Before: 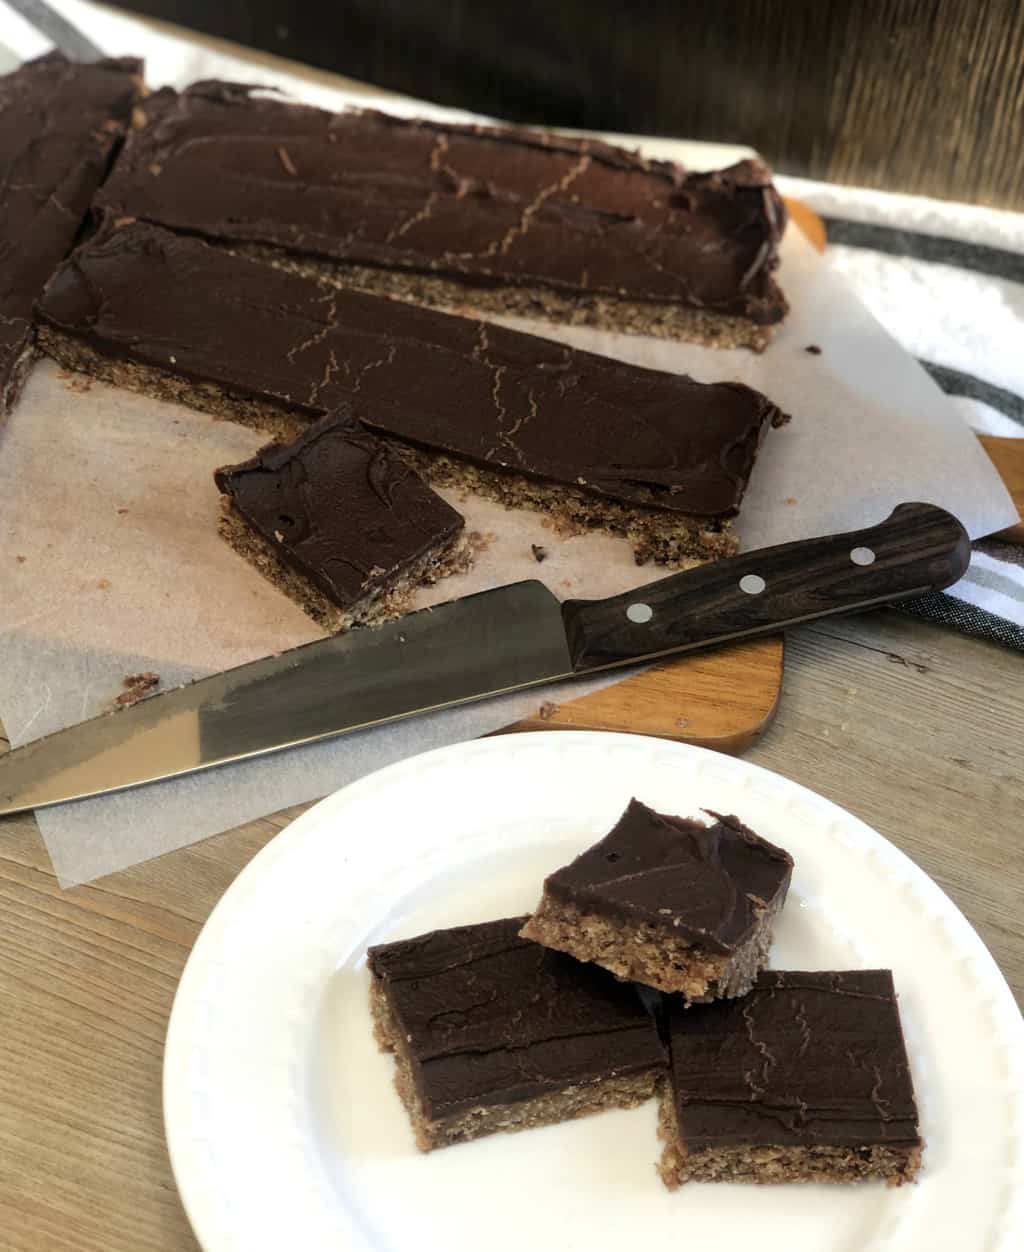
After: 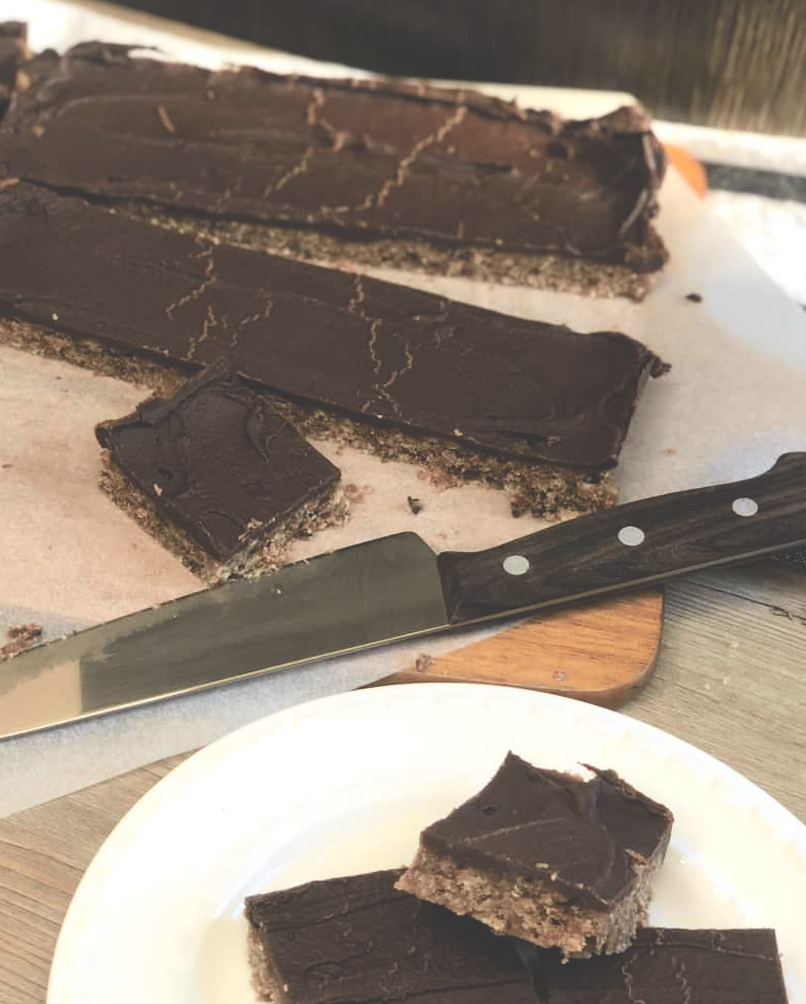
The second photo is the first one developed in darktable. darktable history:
crop and rotate: left 10.77%, top 5.1%, right 10.41%, bottom 16.76%
rotate and perspective: lens shift (horizontal) -0.055, automatic cropping off
tone curve: curves: ch0 [(0, 0) (0.739, 0.837) (1, 1)]; ch1 [(0, 0) (0.226, 0.261) (0.383, 0.397) (0.462, 0.473) (0.498, 0.502) (0.521, 0.52) (0.578, 0.57) (1, 1)]; ch2 [(0, 0) (0.438, 0.456) (0.5, 0.5) (0.547, 0.557) (0.597, 0.58) (0.629, 0.603) (1, 1)], color space Lab, independent channels, preserve colors none
exposure: black level correction -0.028, compensate highlight preservation false
